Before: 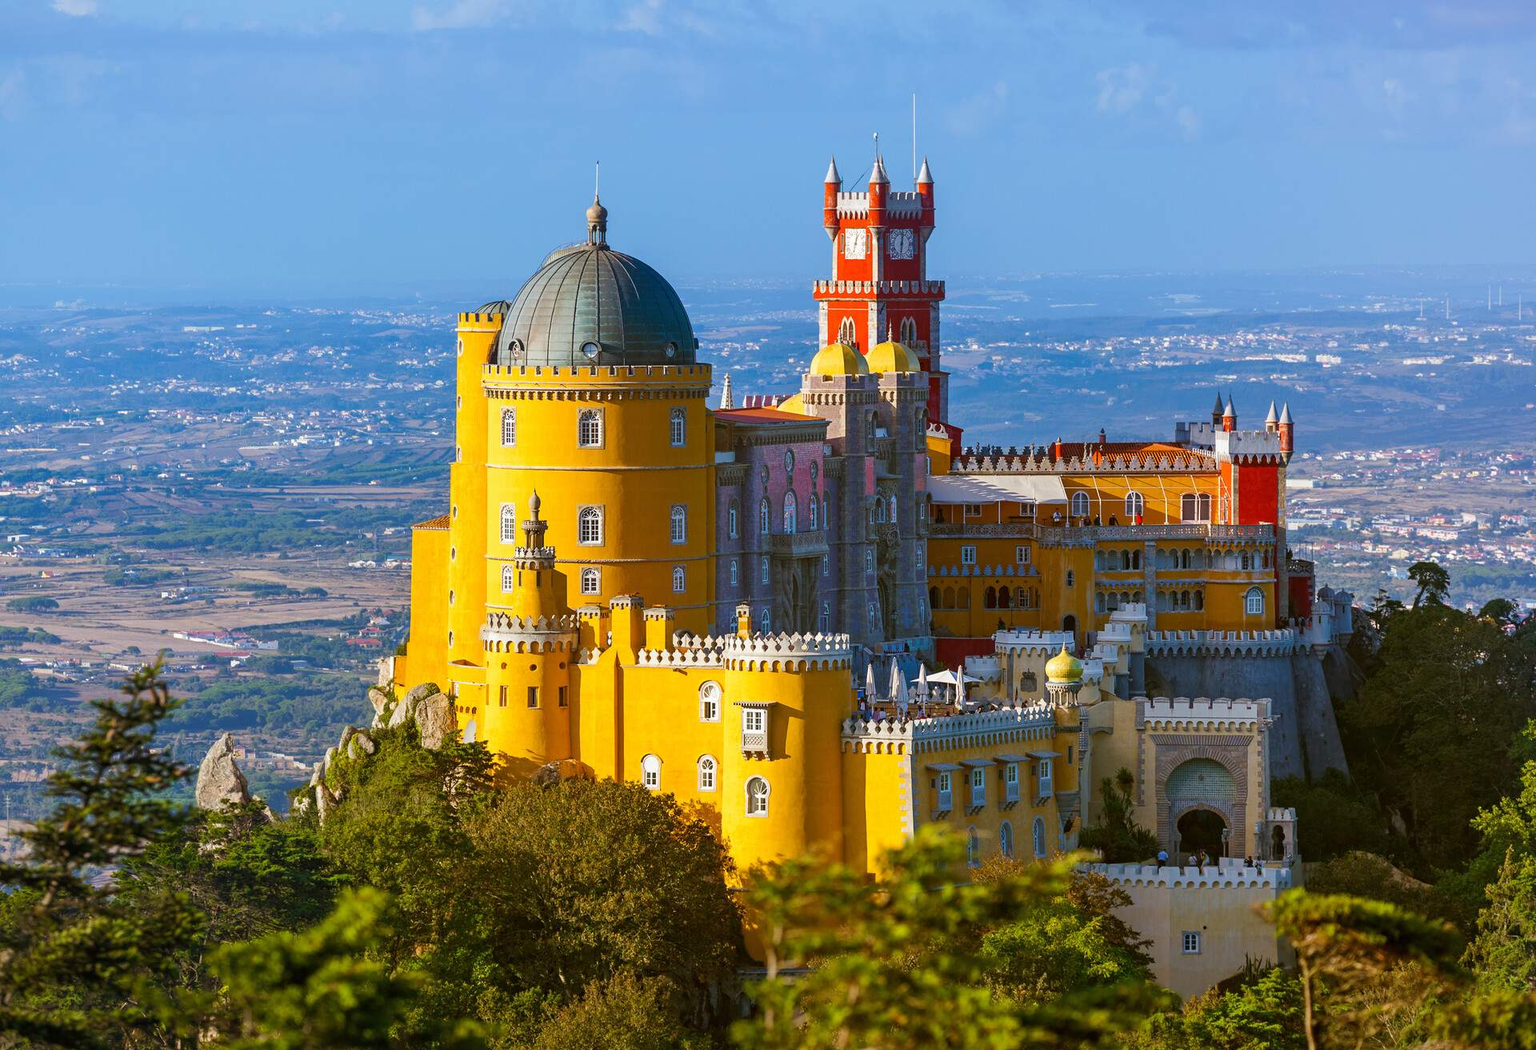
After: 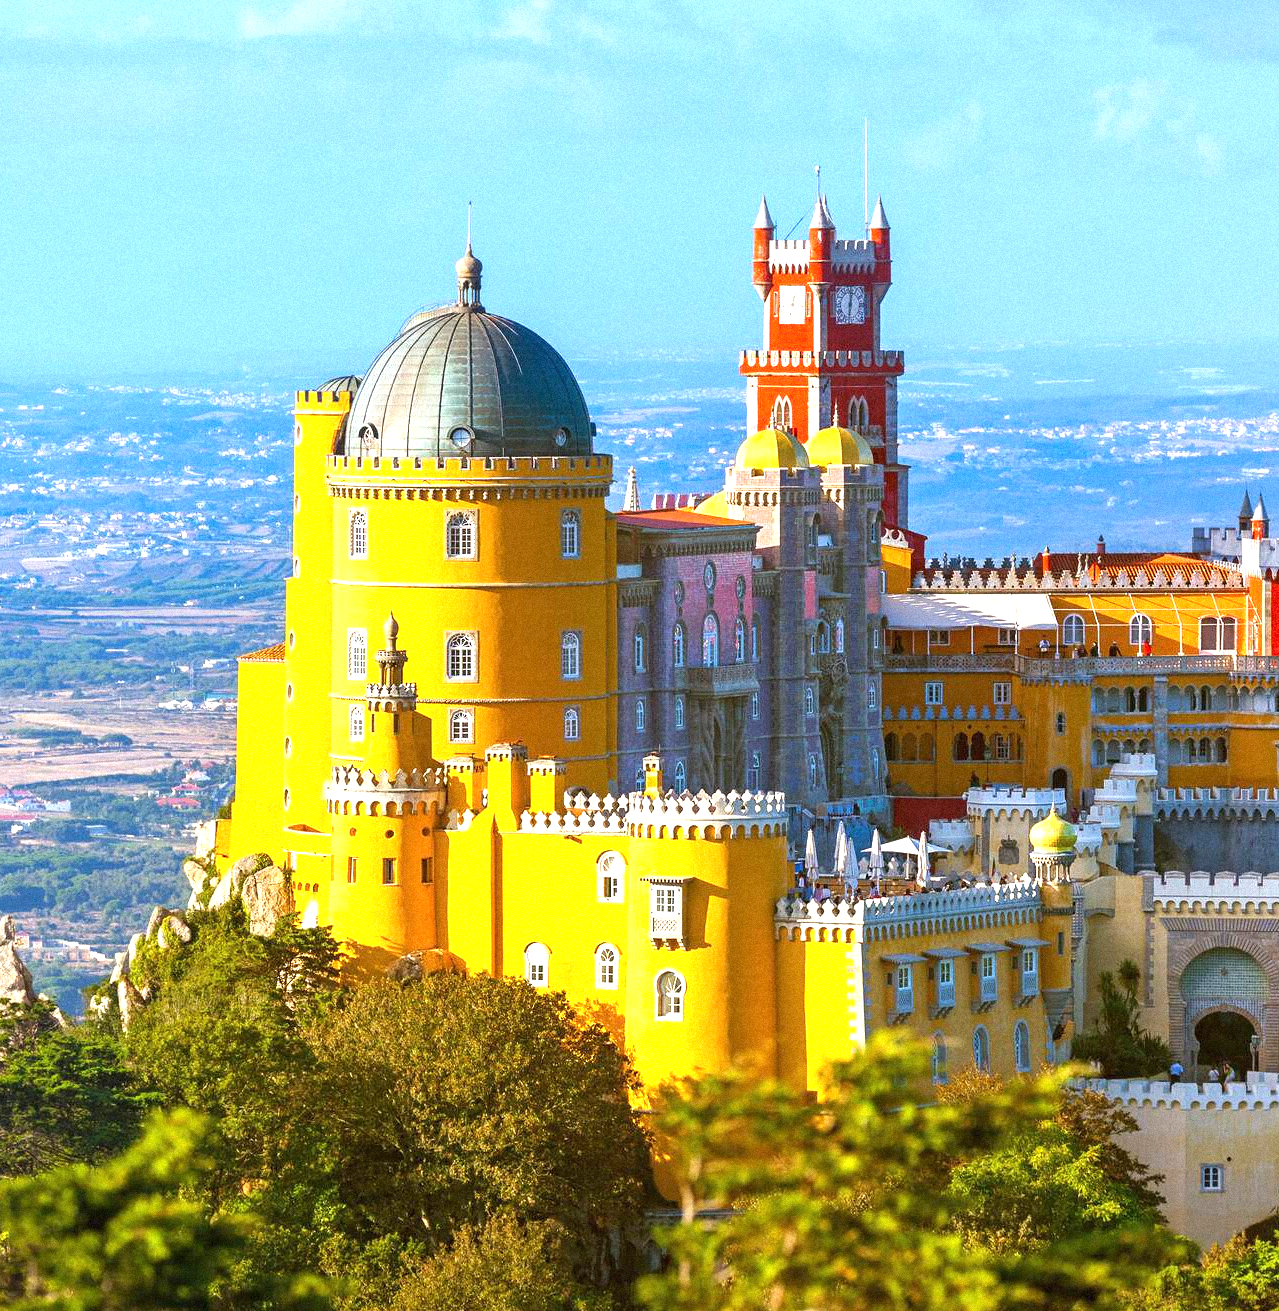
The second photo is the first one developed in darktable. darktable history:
crop and rotate: left 14.436%, right 18.898%
exposure: black level correction 0, exposure 1.1 EV, compensate exposure bias true, compensate highlight preservation false
grain: mid-tones bias 0%
